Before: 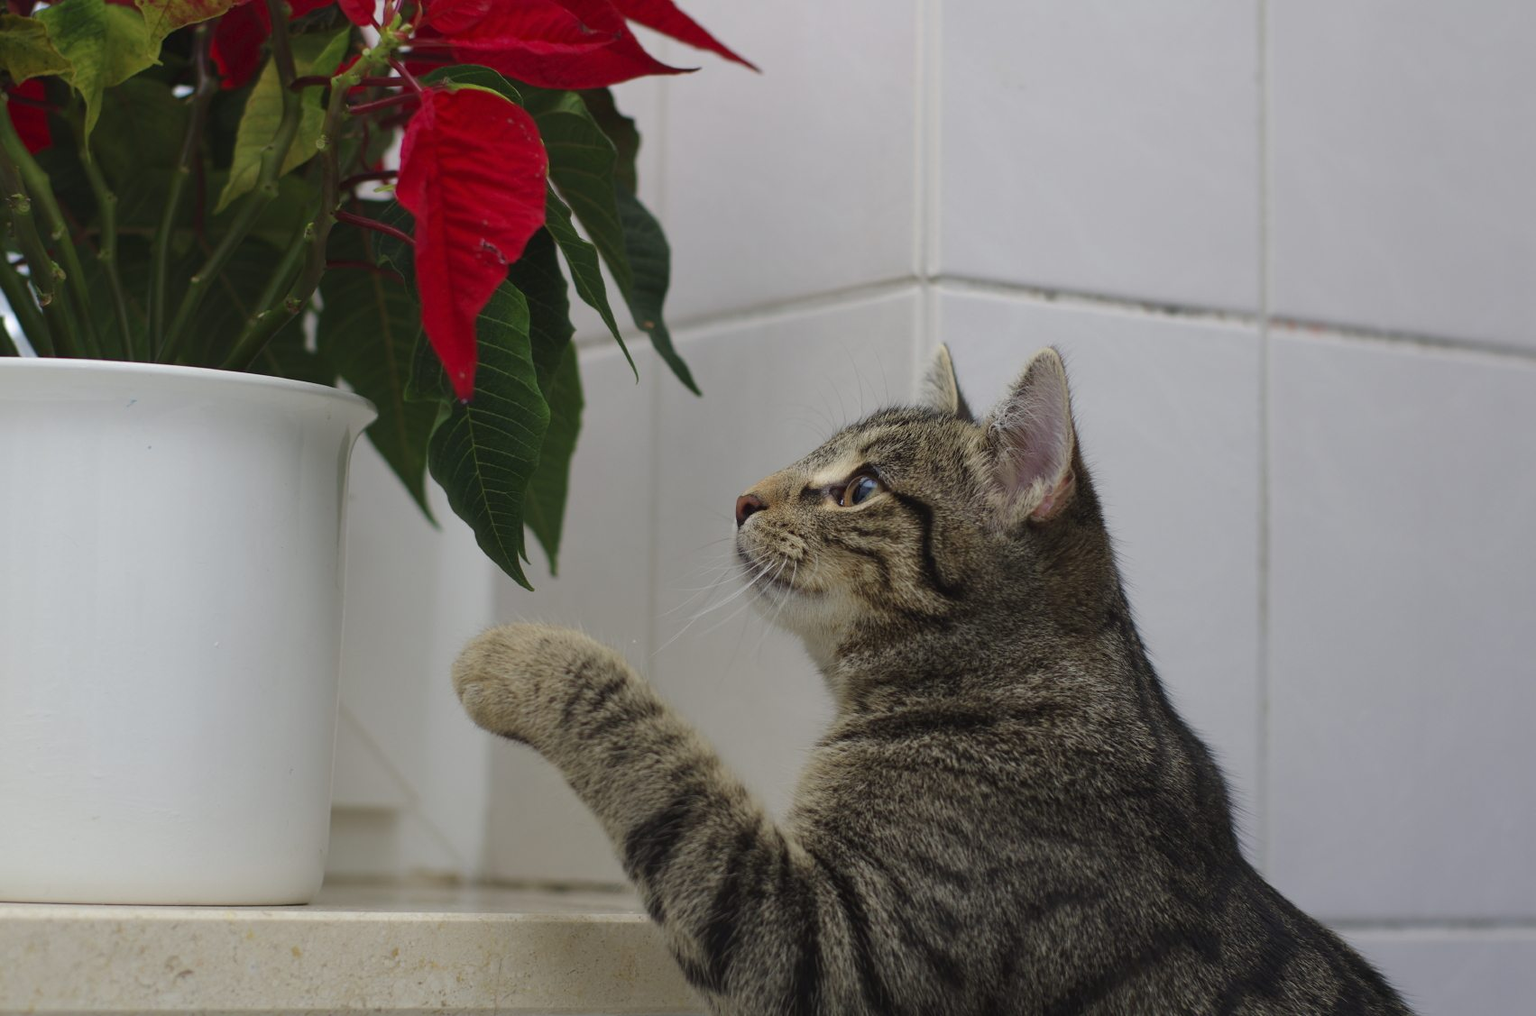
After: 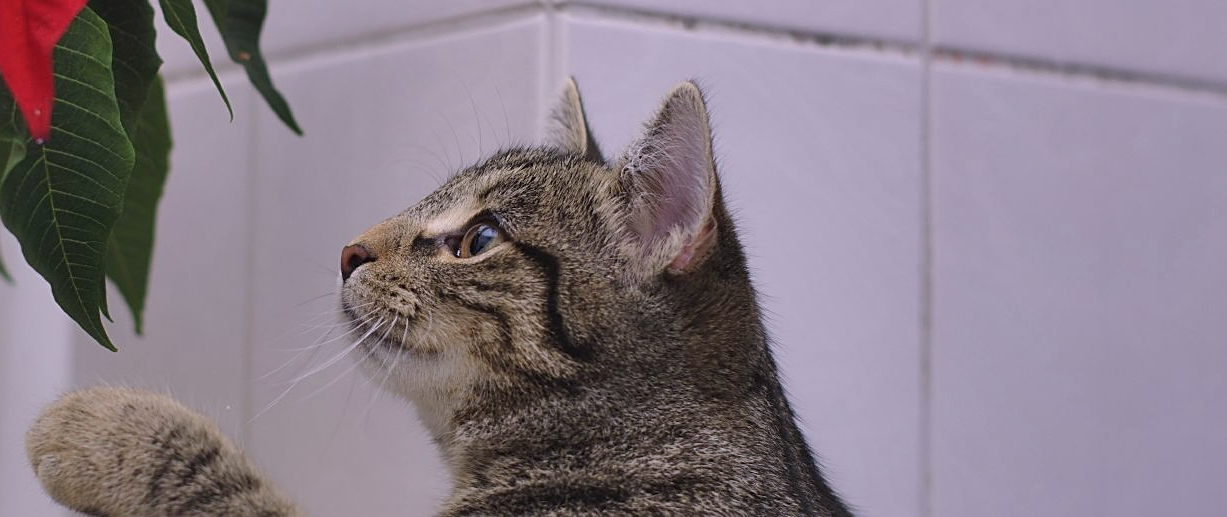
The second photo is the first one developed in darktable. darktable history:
crop and rotate: left 27.938%, top 27.046%, bottom 27.046%
shadows and highlights: shadows 60, soften with gaussian
white balance: red 1.066, blue 1.119
sharpen: on, module defaults
